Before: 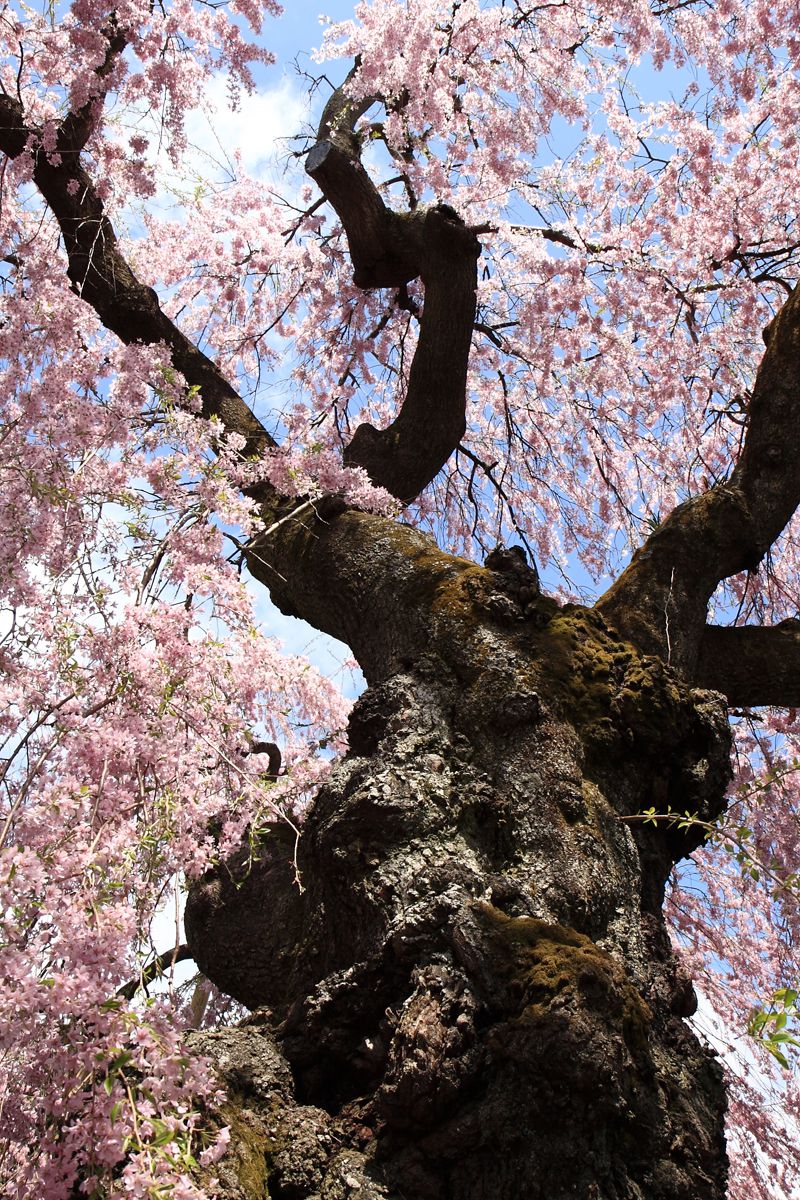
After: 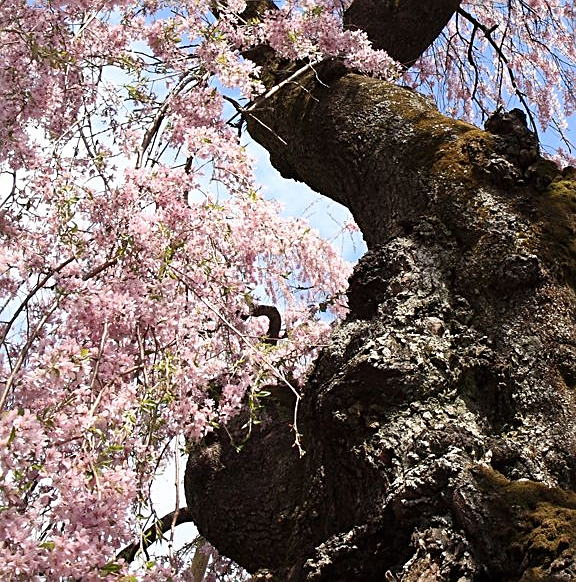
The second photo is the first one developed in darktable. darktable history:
crop: top 36.498%, right 27.964%, bottom 14.995%
sharpen: on, module defaults
